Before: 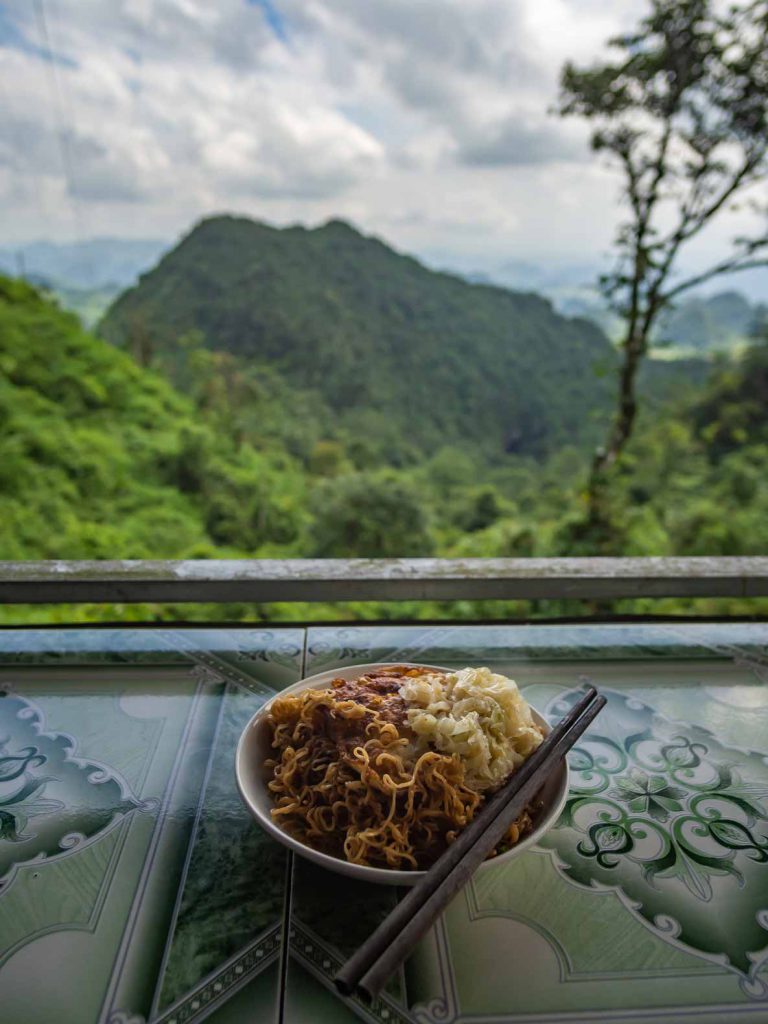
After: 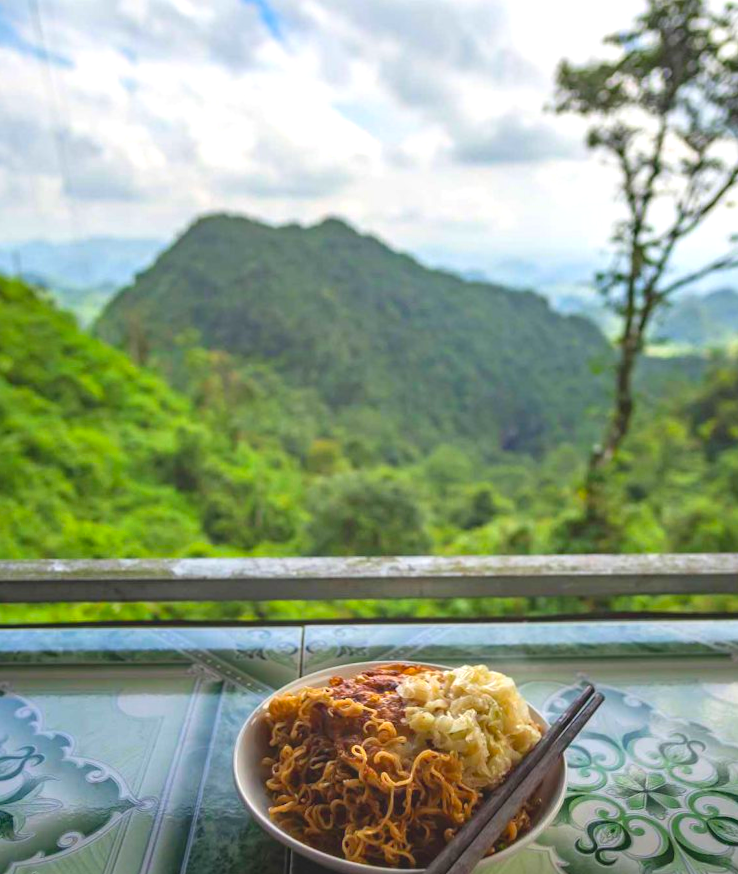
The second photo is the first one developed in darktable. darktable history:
exposure: black level correction 0, exposure 1 EV, compensate exposure bias true, compensate highlight preservation false
crop and rotate: angle 0.2°, left 0.275%, right 3.127%, bottom 14.18%
contrast brightness saturation: contrast -0.19, saturation 0.19
